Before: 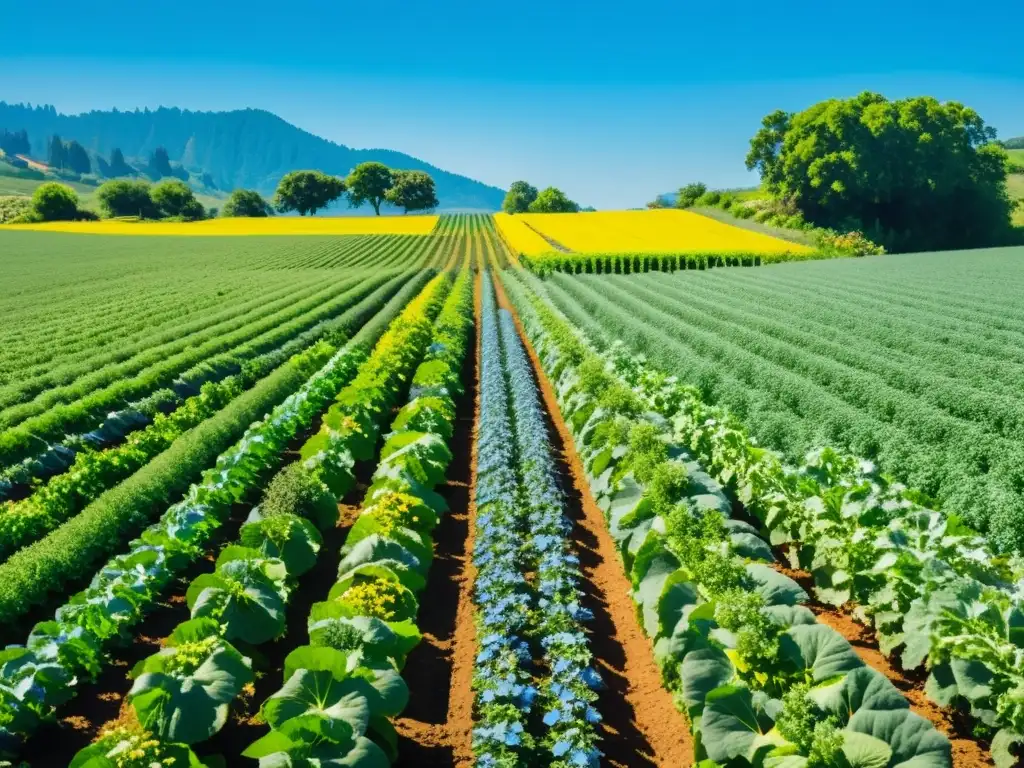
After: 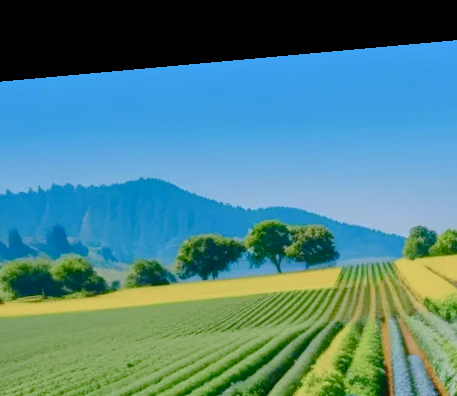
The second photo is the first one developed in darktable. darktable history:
shadows and highlights: low approximation 0.01, soften with gaussian
white balance: red 1.004, blue 1.096
color balance rgb: shadows lift › chroma 1%, shadows lift › hue 113°, highlights gain › chroma 0.2%, highlights gain › hue 333°, perceptual saturation grading › global saturation 20%, perceptual saturation grading › highlights -50%, perceptual saturation grading › shadows 25%, contrast -20%
rotate and perspective: rotation -5.2°, automatic cropping off
crop and rotate: left 10.817%, top 0.062%, right 47.194%, bottom 53.626%
